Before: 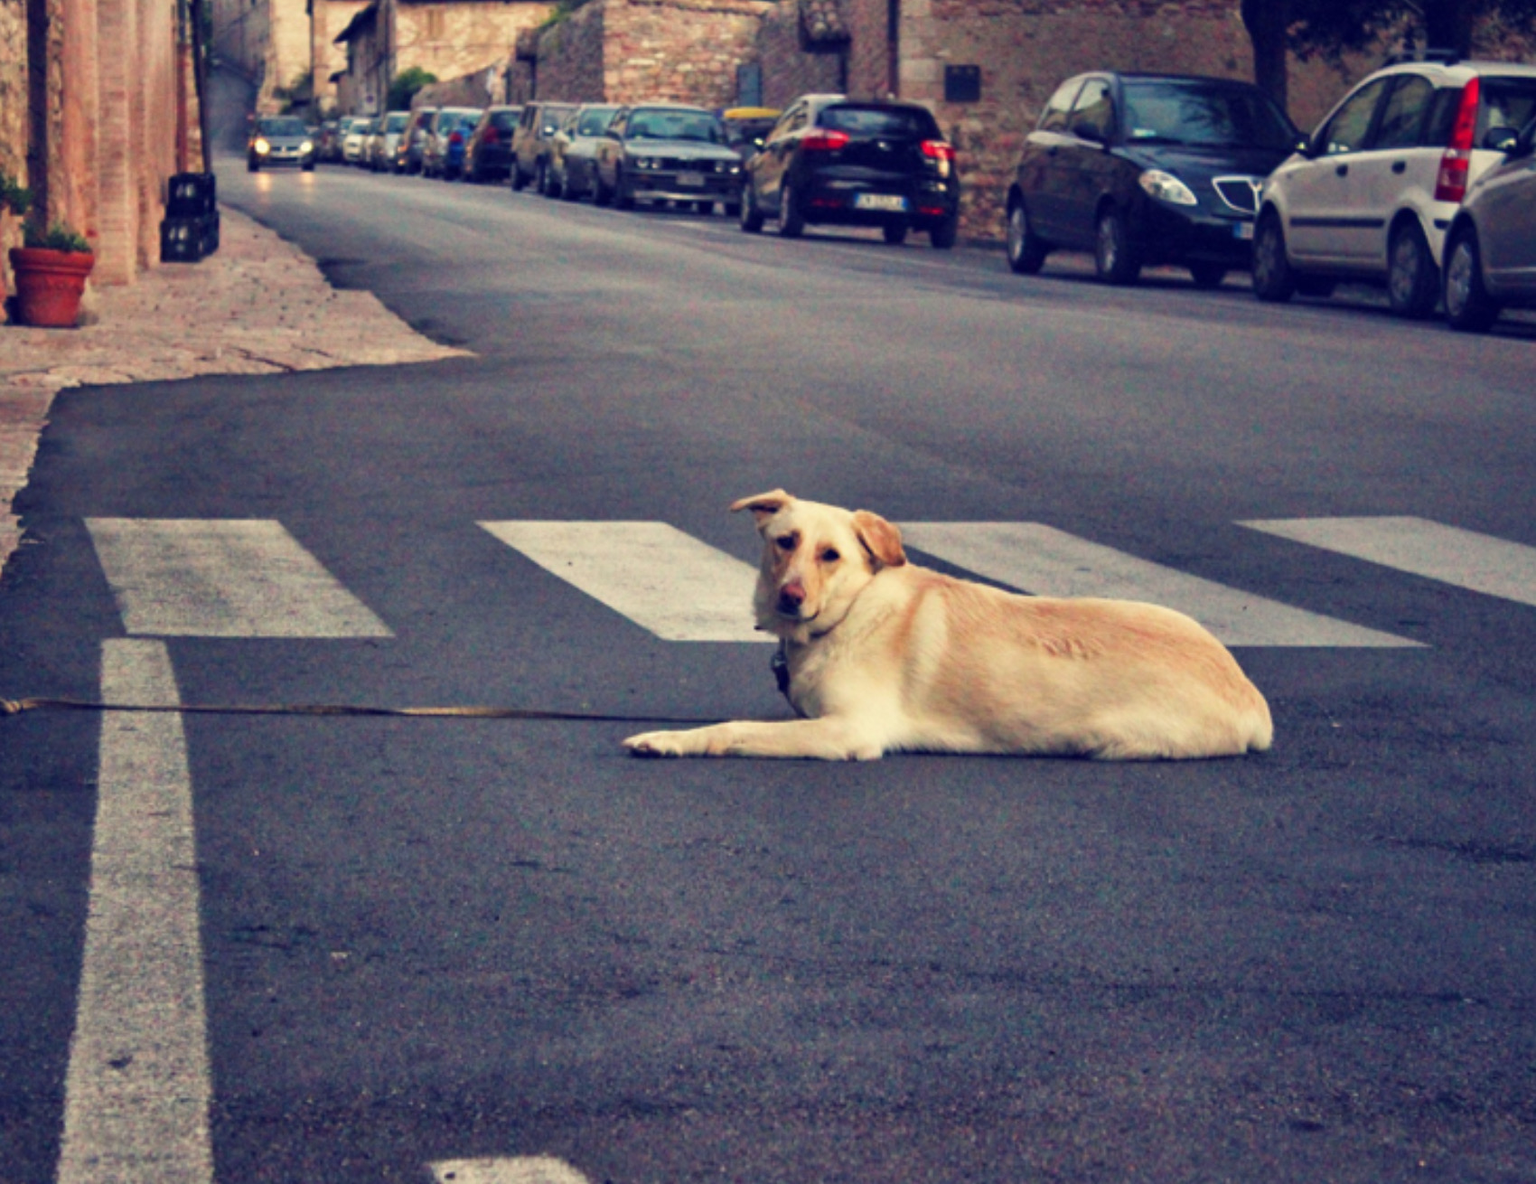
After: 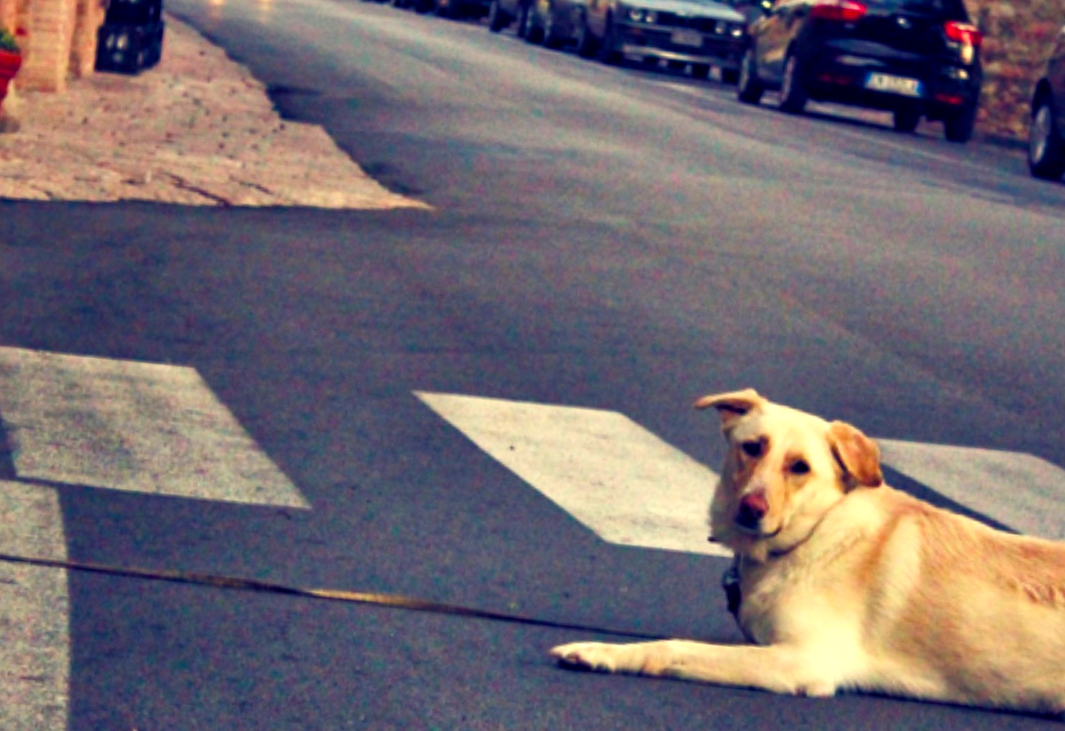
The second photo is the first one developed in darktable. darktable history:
crop and rotate: angle -5.7°, left 1.987%, top 7.081%, right 27.586%, bottom 30.19%
color balance rgb: perceptual saturation grading › global saturation 20%, perceptual saturation grading › highlights -25.496%, perceptual saturation grading › shadows 24.041%, perceptual brilliance grading › global brilliance -17.76%, perceptual brilliance grading › highlights 28.58%, global vibrance 41.962%
